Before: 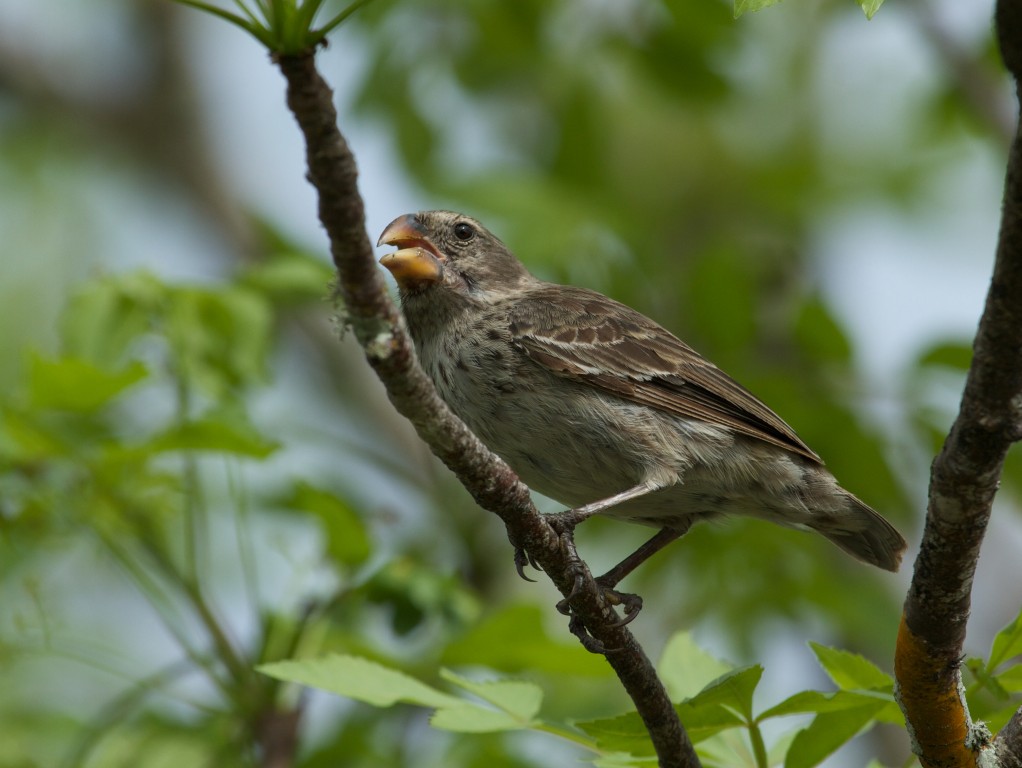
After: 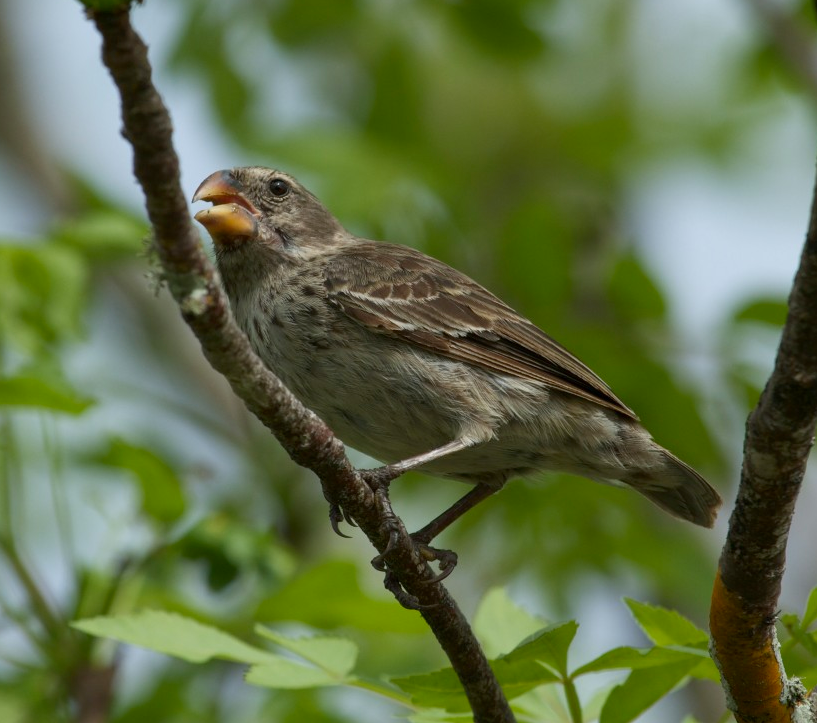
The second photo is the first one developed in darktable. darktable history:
crop and rotate: left 18.108%, top 5.787%, right 1.855%
contrast brightness saturation: contrast 0.034, brightness -0.043
levels: levels [0, 0.478, 1]
